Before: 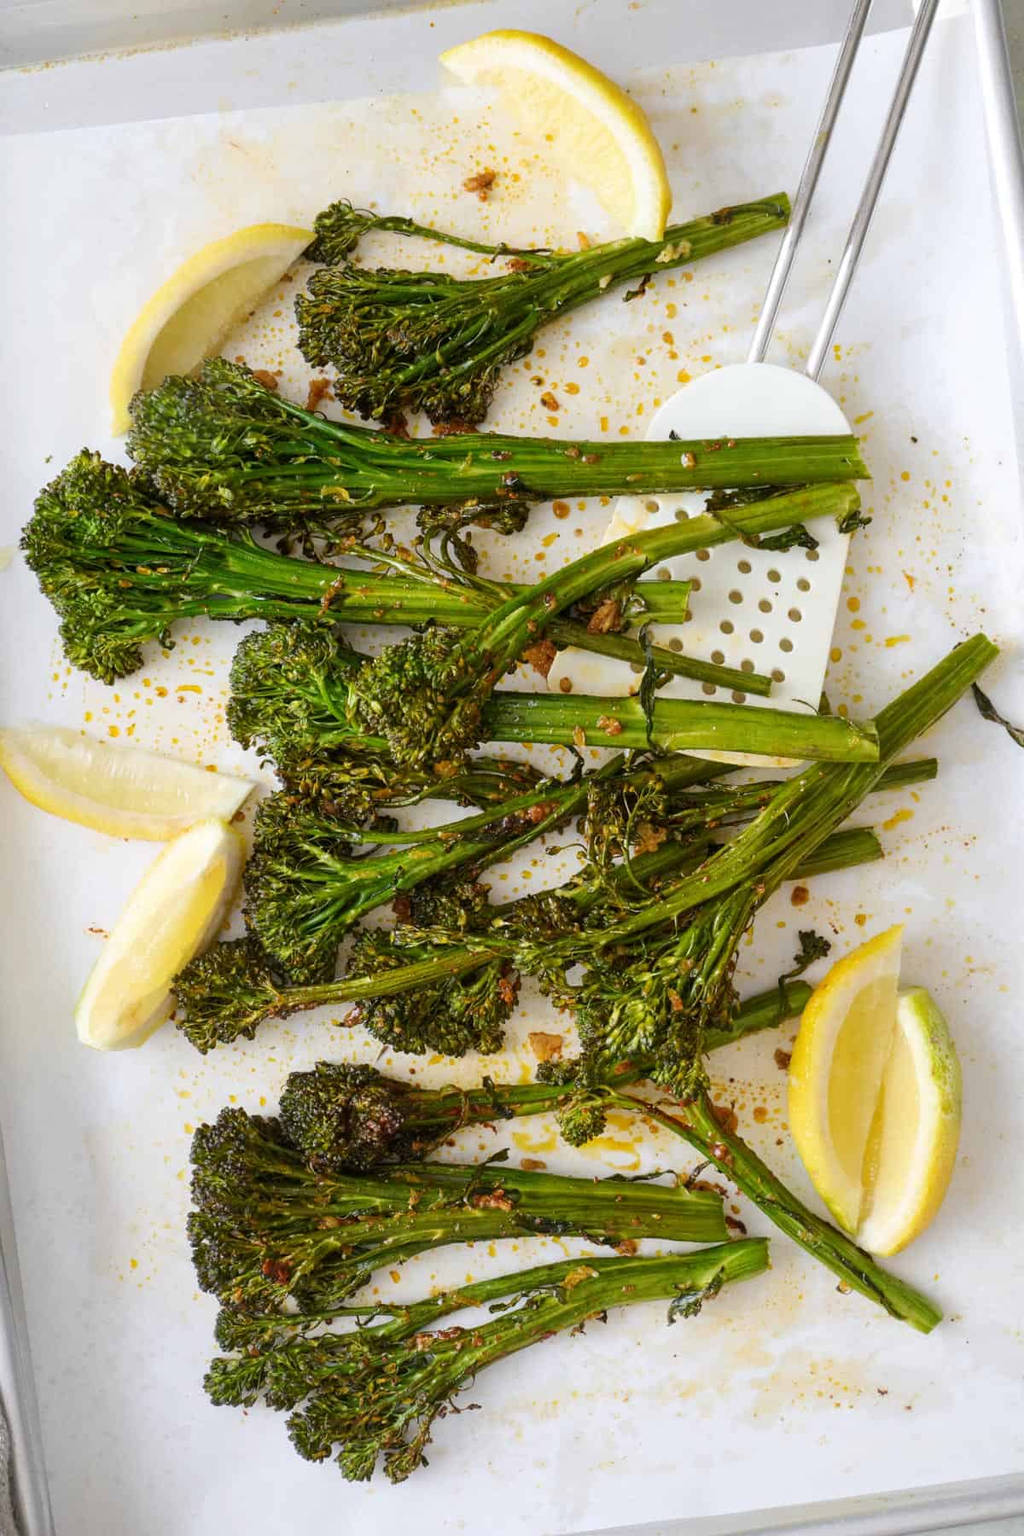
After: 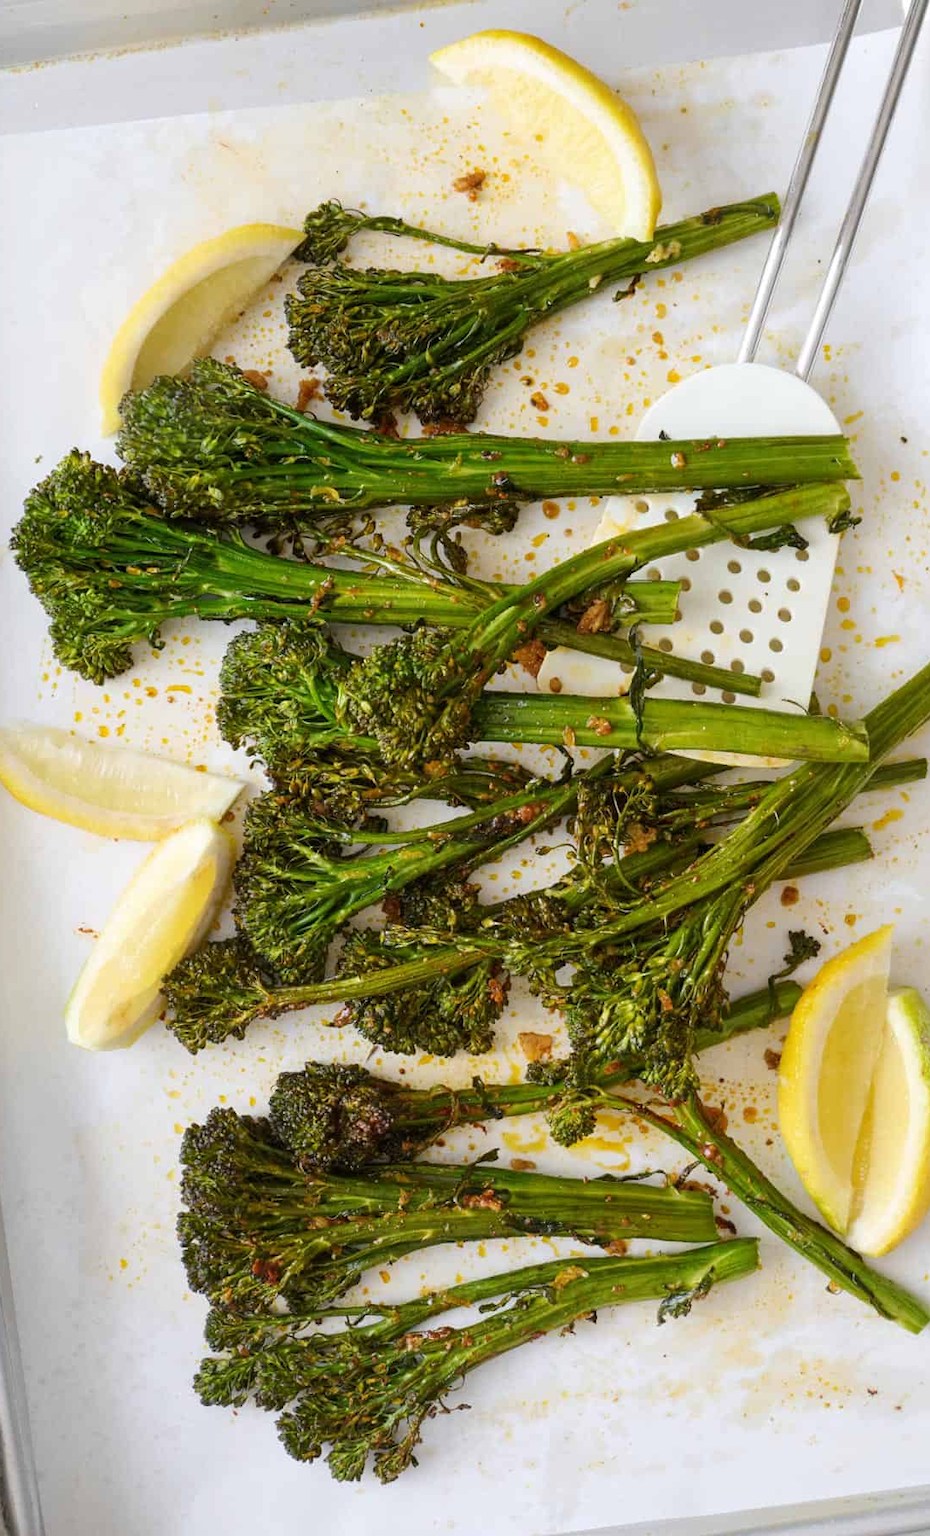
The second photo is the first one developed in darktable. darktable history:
crop and rotate: left 1.017%, right 8.122%
